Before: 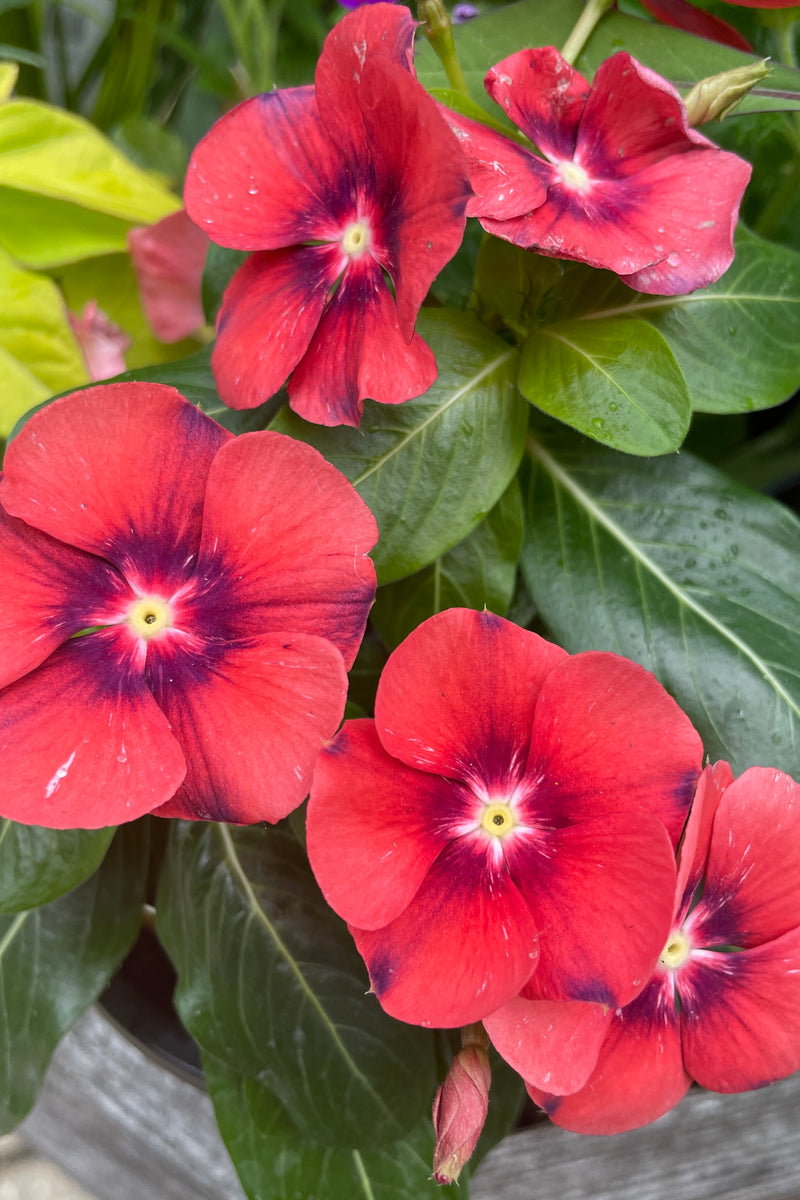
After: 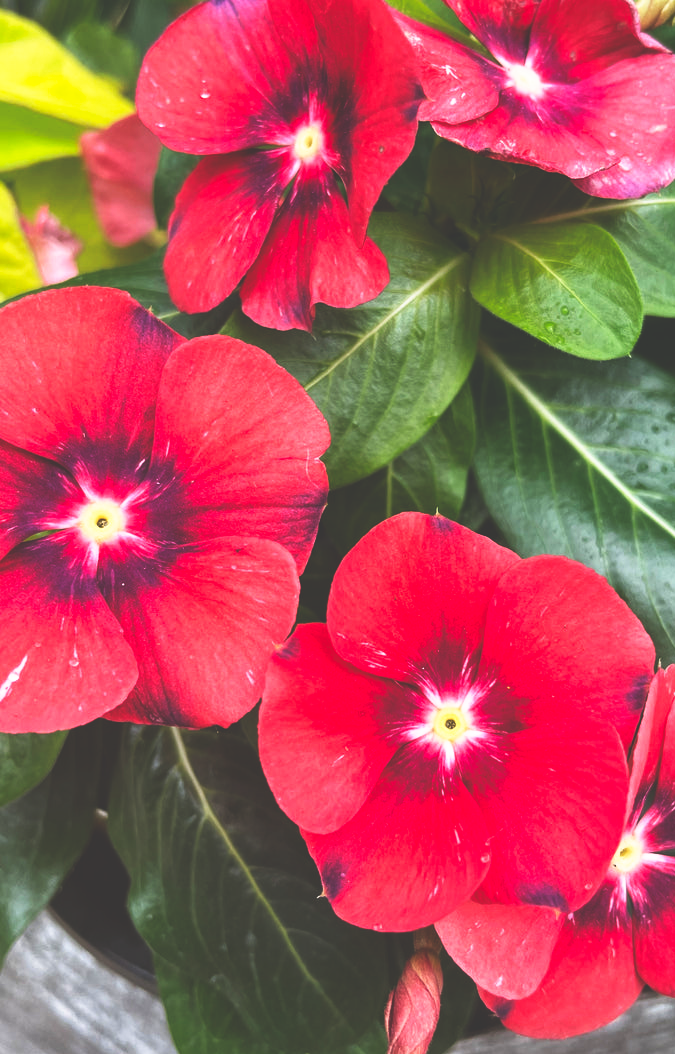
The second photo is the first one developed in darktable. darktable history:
base curve: curves: ch0 [(0, 0.036) (0.007, 0.037) (0.604, 0.887) (1, 1)], preserve colors none
crop: left 6.057%, top 8.052%, right 9.524%, bottom 4.107%
